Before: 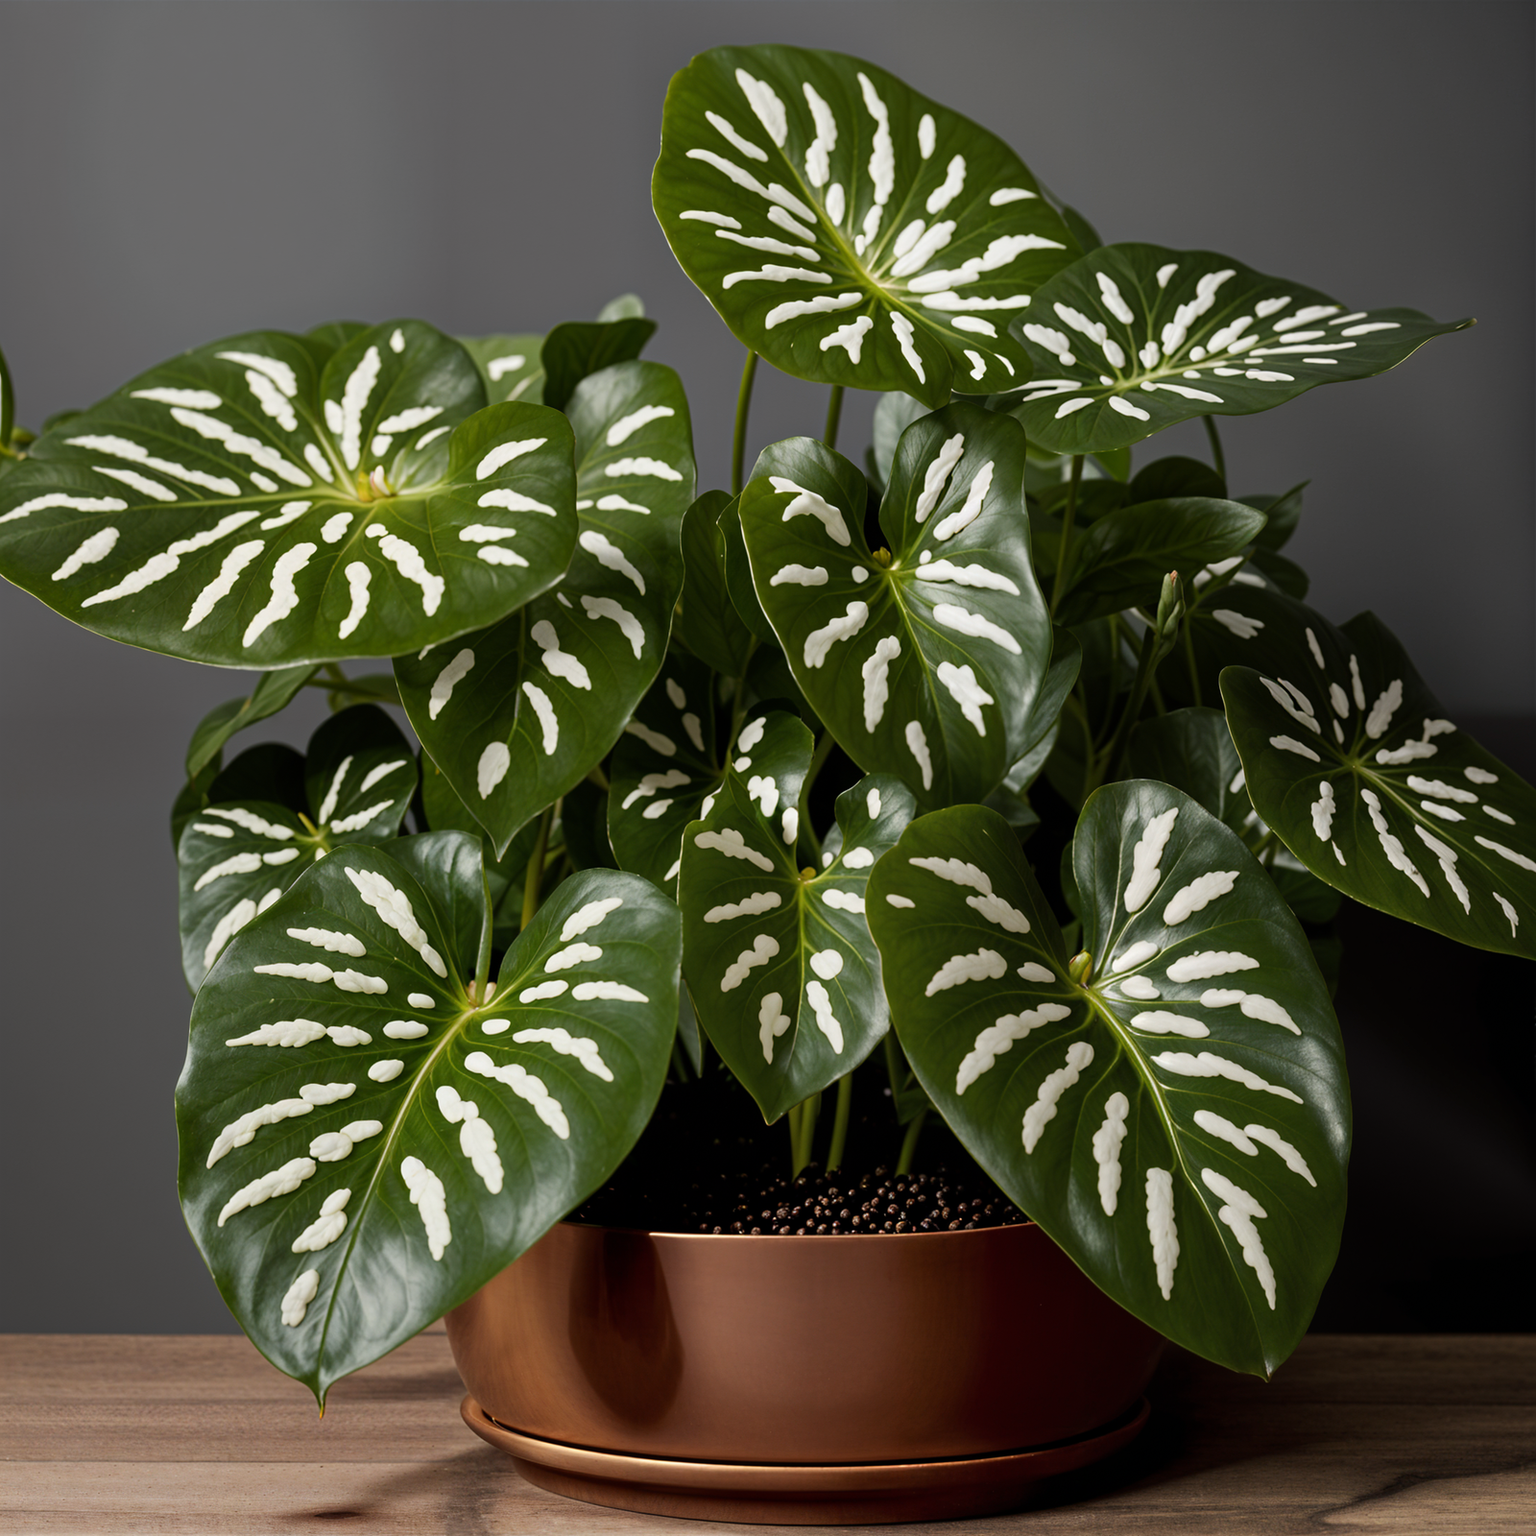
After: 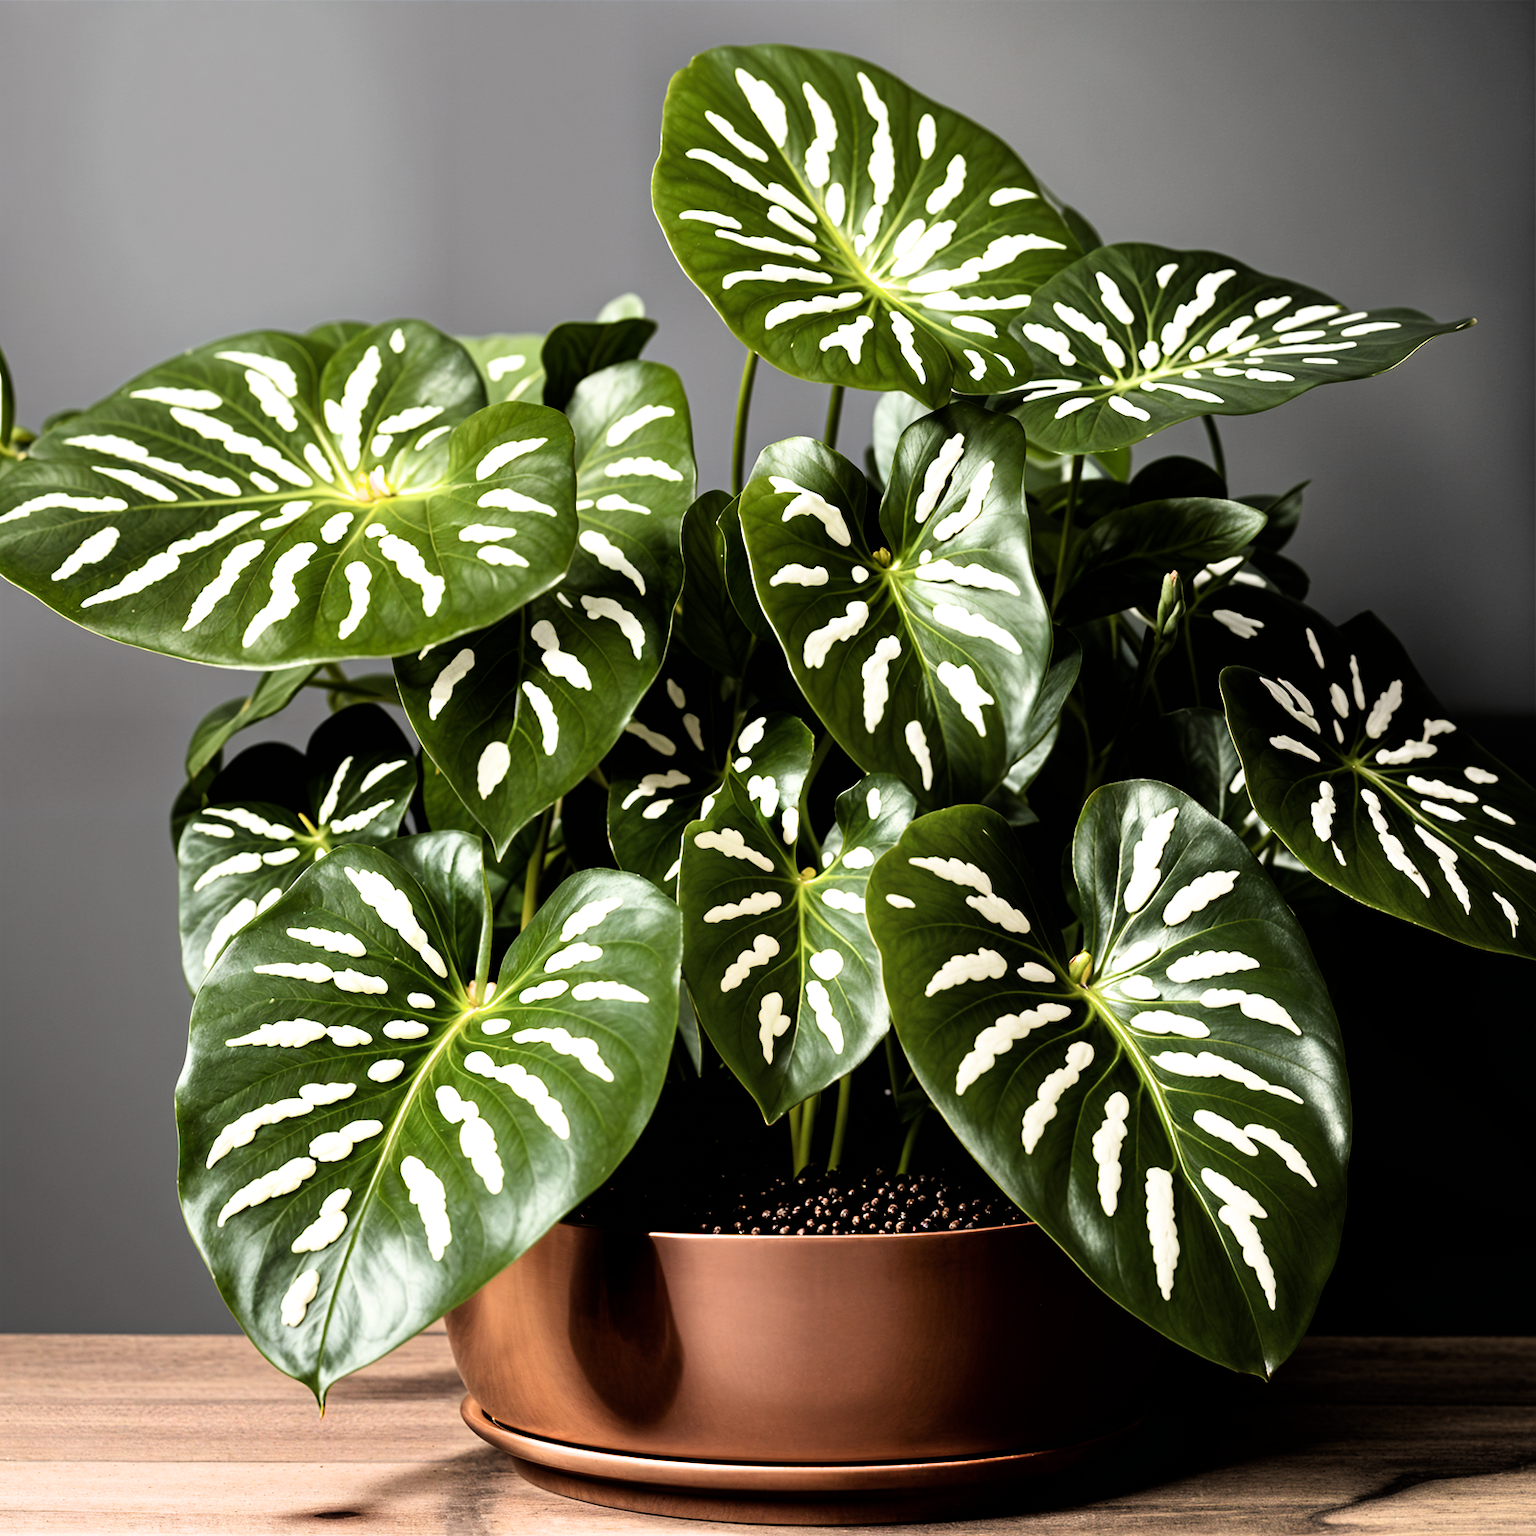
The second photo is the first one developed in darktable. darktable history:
exposure: exposure 1.137 EV, compensate highlight preservation false
filmic rgb: black relative exposure -5.42 EV, white relative exposure 2.85 EV, dynamic range scaling -37.73%, hardness 4, contrast 1.605, highlights saturation mix -0.93%
